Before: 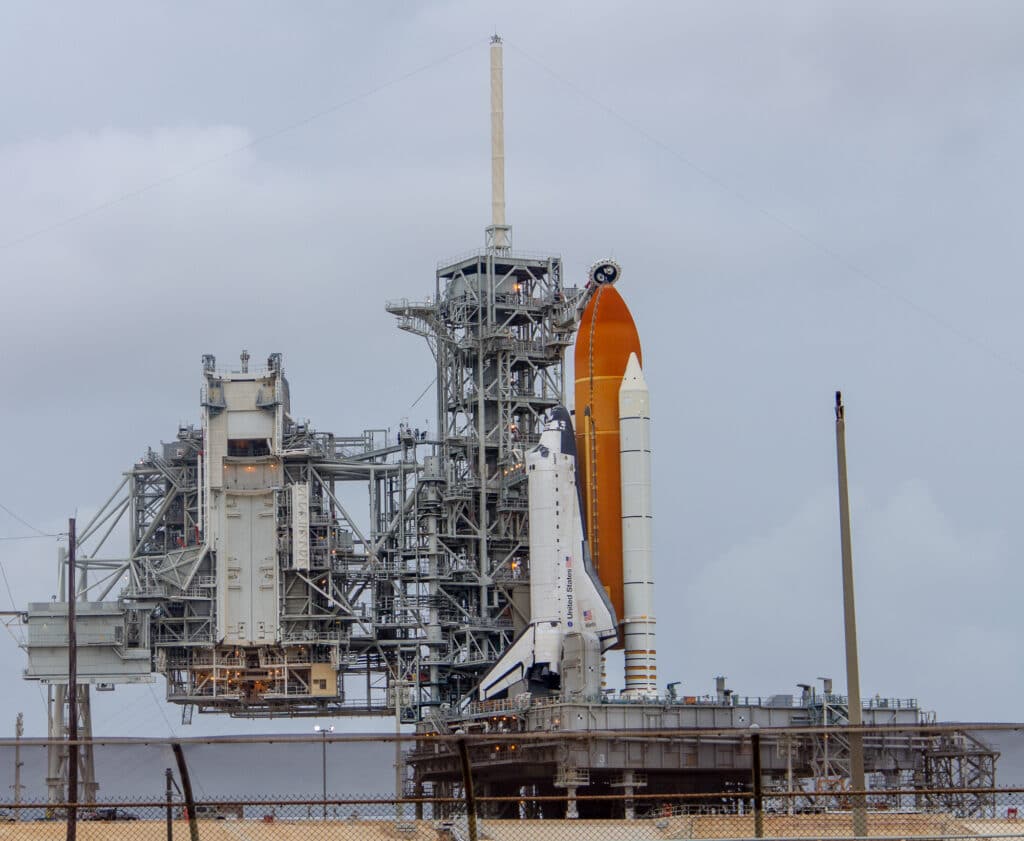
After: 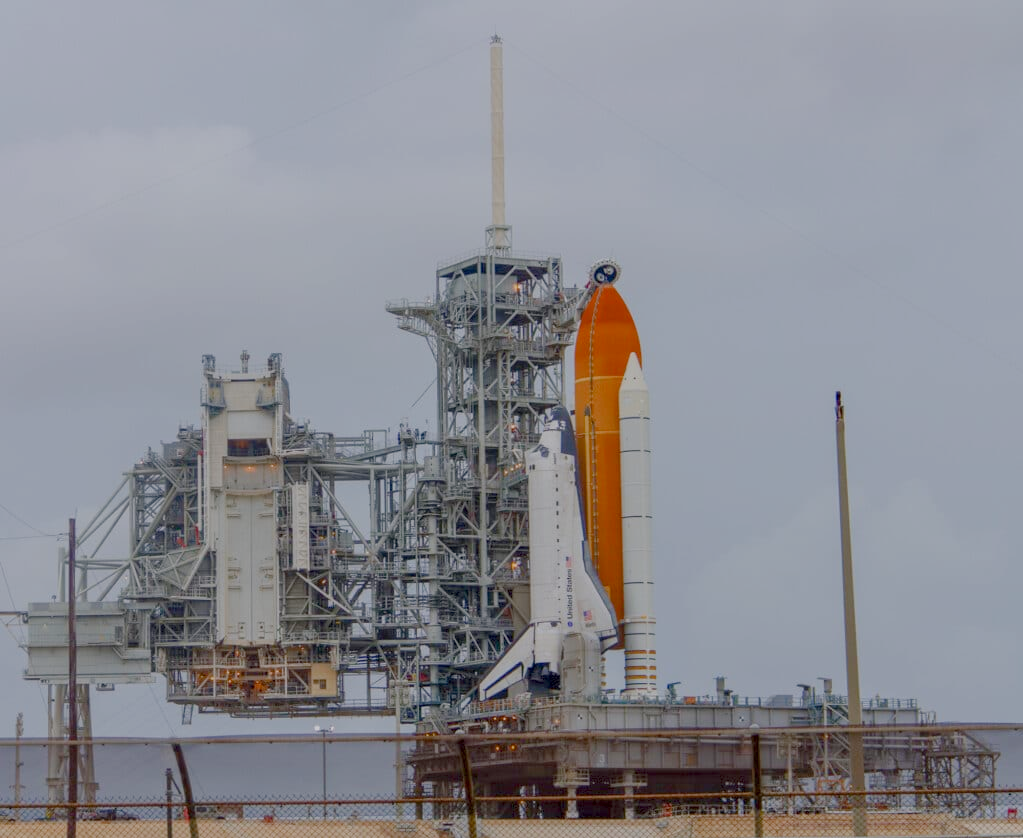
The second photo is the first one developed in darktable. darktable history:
color balance rgb: shadows lift › chroma 1%, shadows lift › hue 113°, highlights gain › chroma 0.2%, highlights gain › hue 333°, perceptual saturation grading › global saturation 20%, perceptual saturation grading › highlights -50%, perceptual saturation grading › shadows 25%, contrast -30%
crop: top 0.05%, bottom 0.098%
